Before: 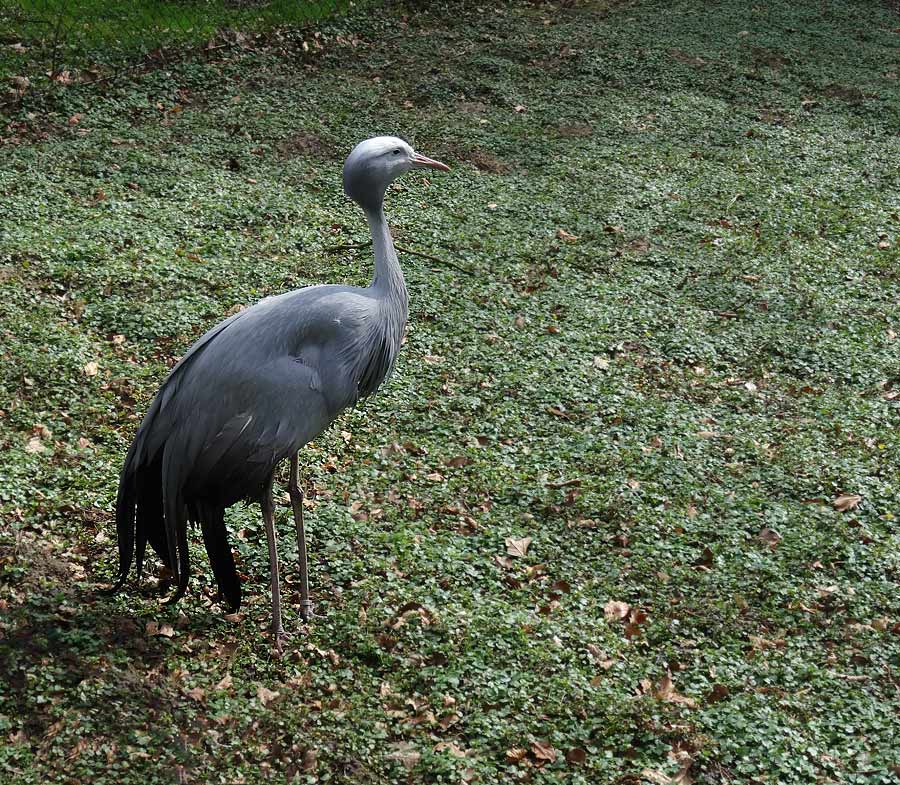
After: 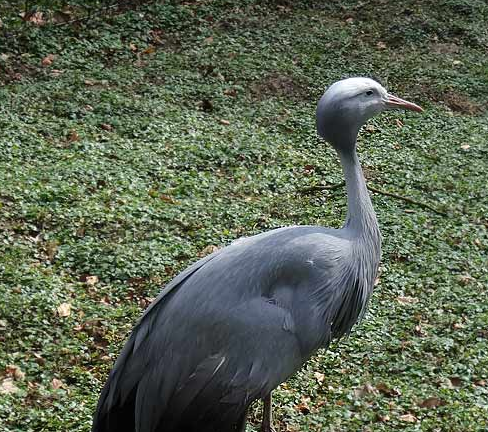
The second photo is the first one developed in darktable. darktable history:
crop and rotate: left 3.049%, top 7.62%, right 42.728%, bottom 37.291%
